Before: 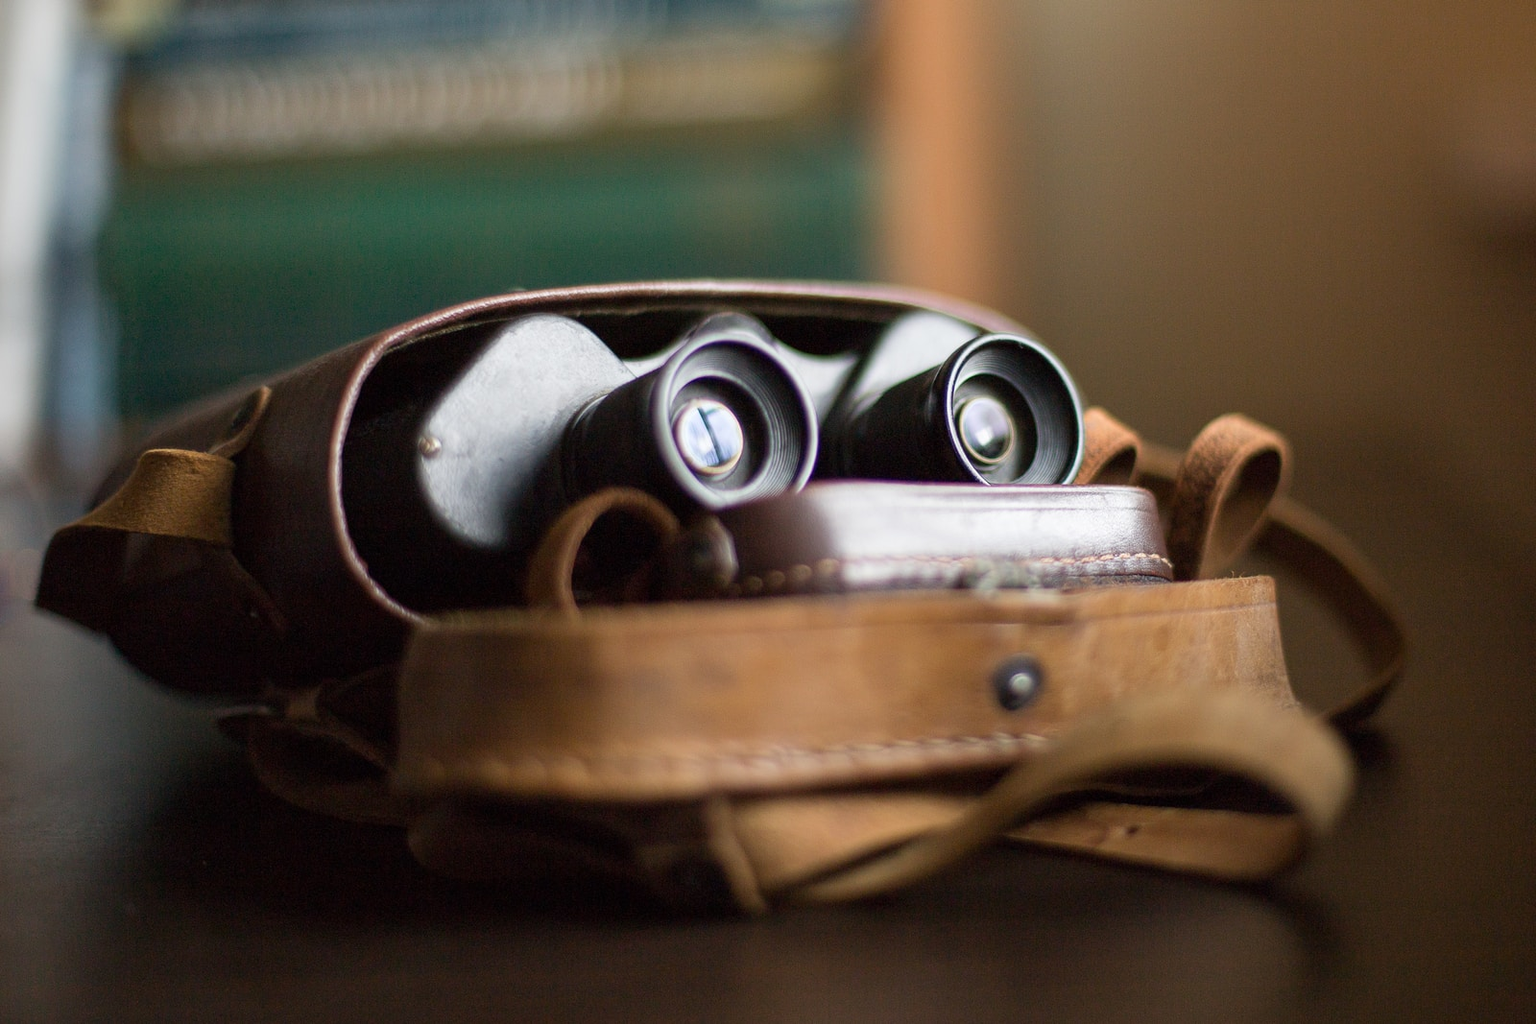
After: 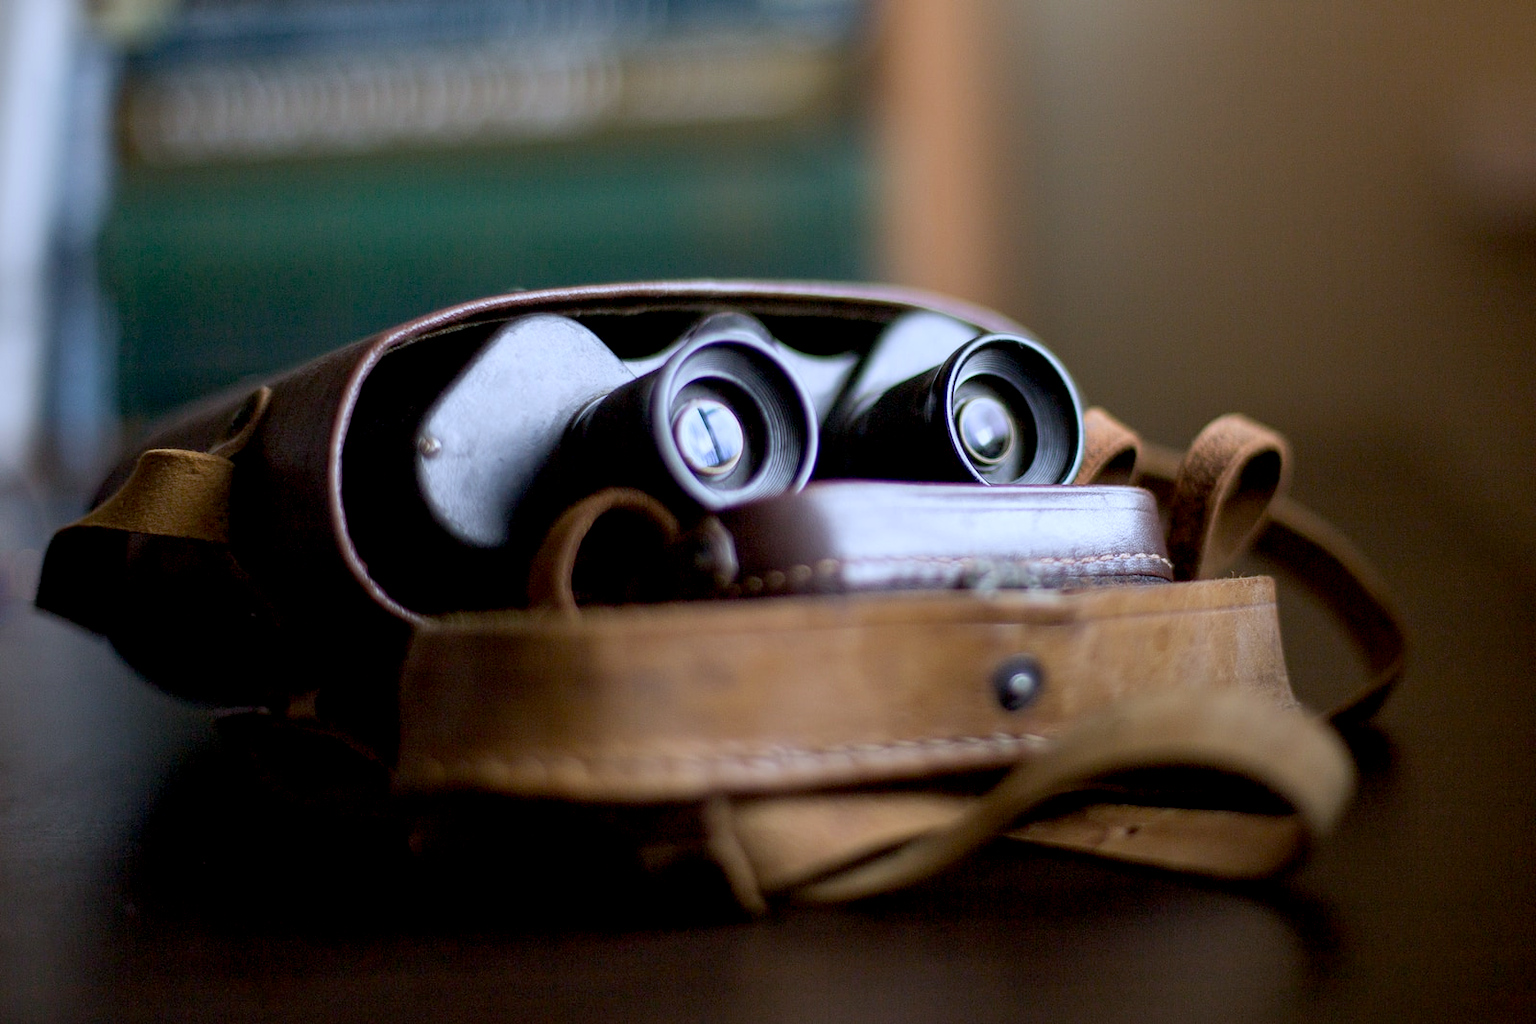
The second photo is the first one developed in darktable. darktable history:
white balance: red 0.948, green 1.02, blue 1.176
exposure: black level correction 0.009, exposure -0.159 EV, compensate highlight preservation false
